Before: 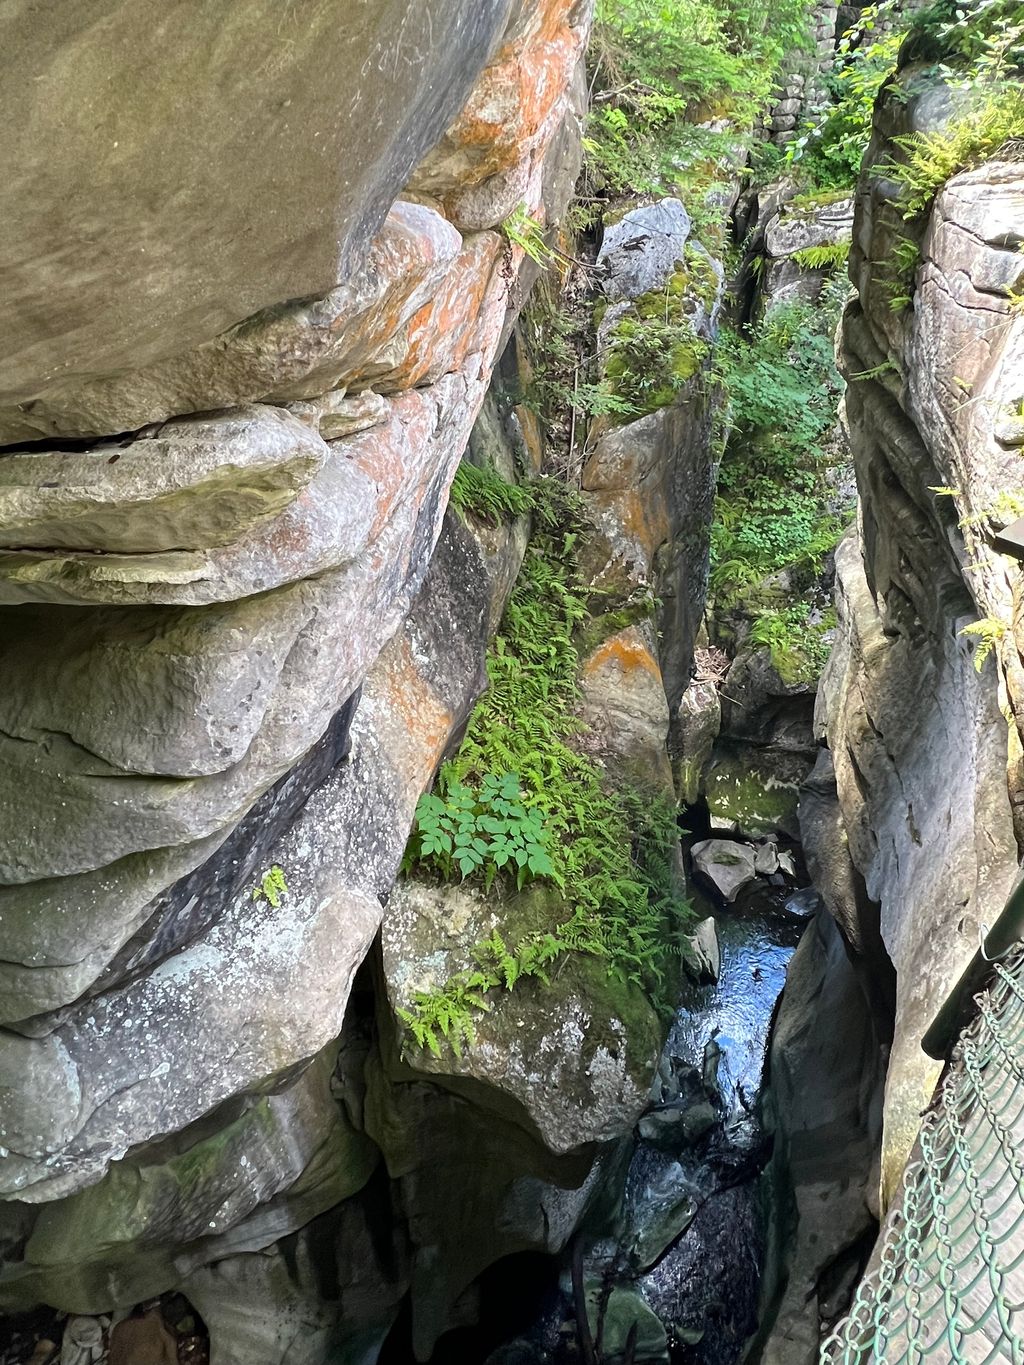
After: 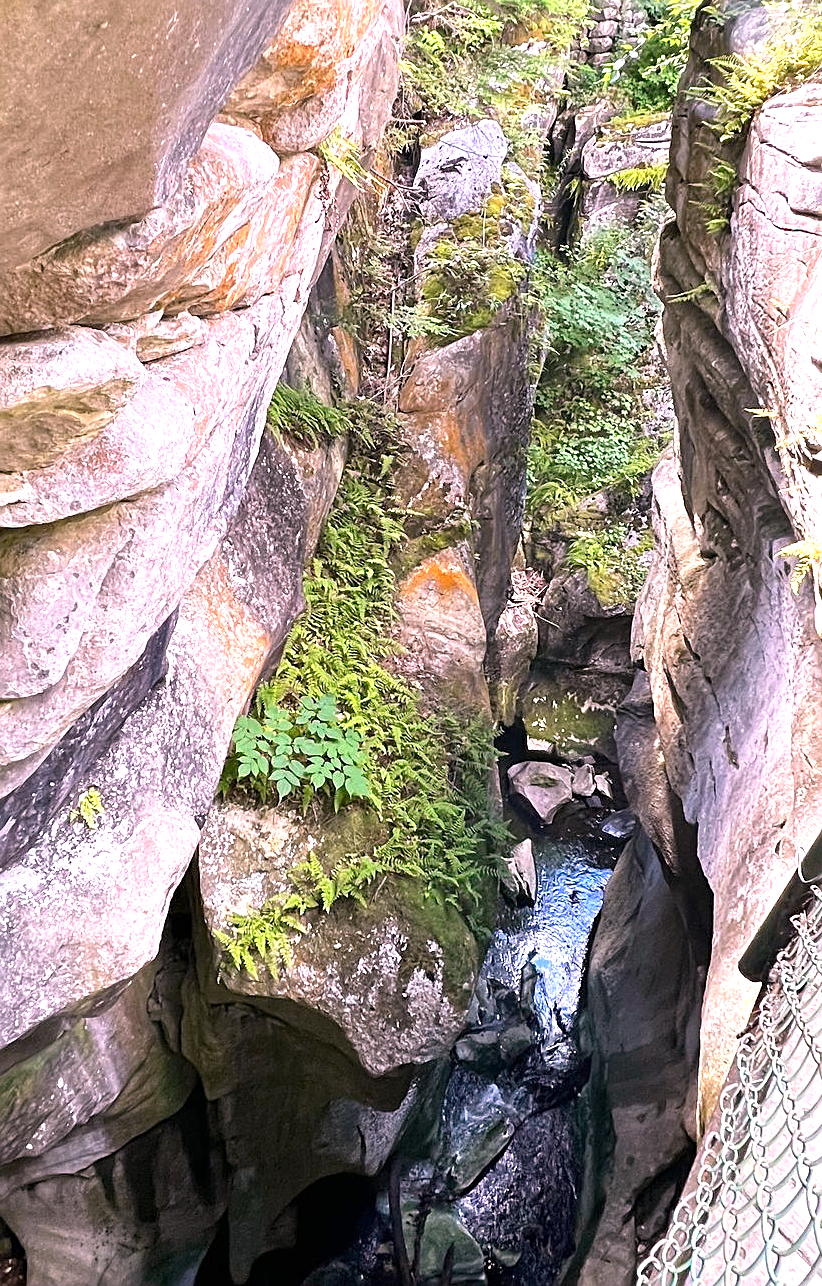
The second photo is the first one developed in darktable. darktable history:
exposure: exposure 0.6 EV, compensate highlight preservation false
crop and rotate: left 17.959%, top 5.771%, right 1.742%
white balance: red 1.188, blue 1.11
sharpen: on, module defaults
